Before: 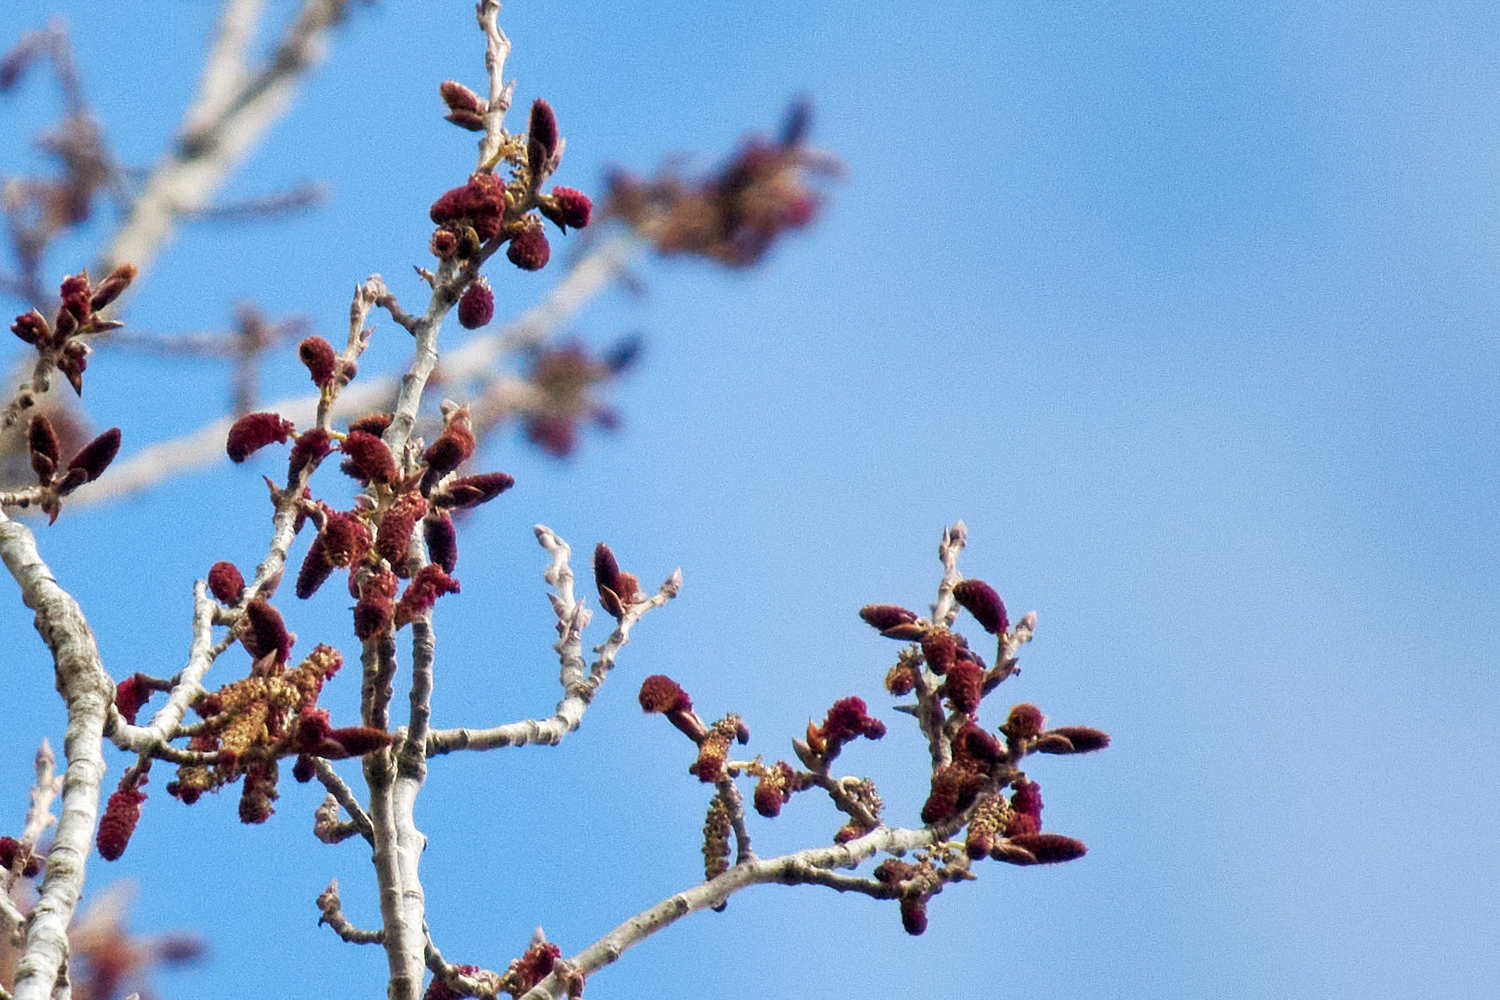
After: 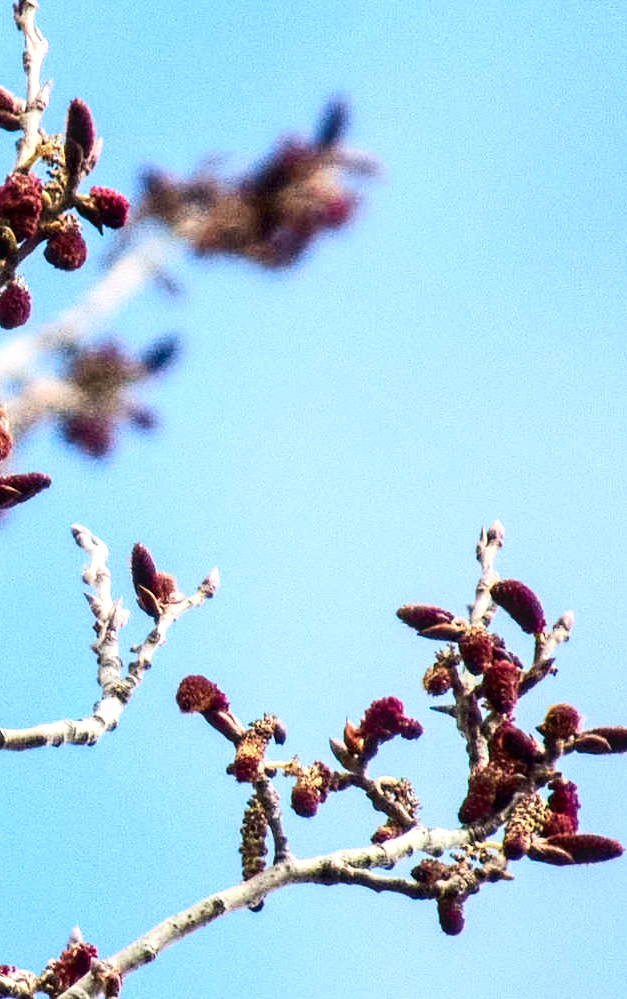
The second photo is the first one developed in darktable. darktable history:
local contrast: detail 130%
exposure: black level correction 0, exposure 0.499 EV, compensate highlight preservation false
crop: left 30.921%, right 27.22%
contrast brightness saturation: contrast 0.27
